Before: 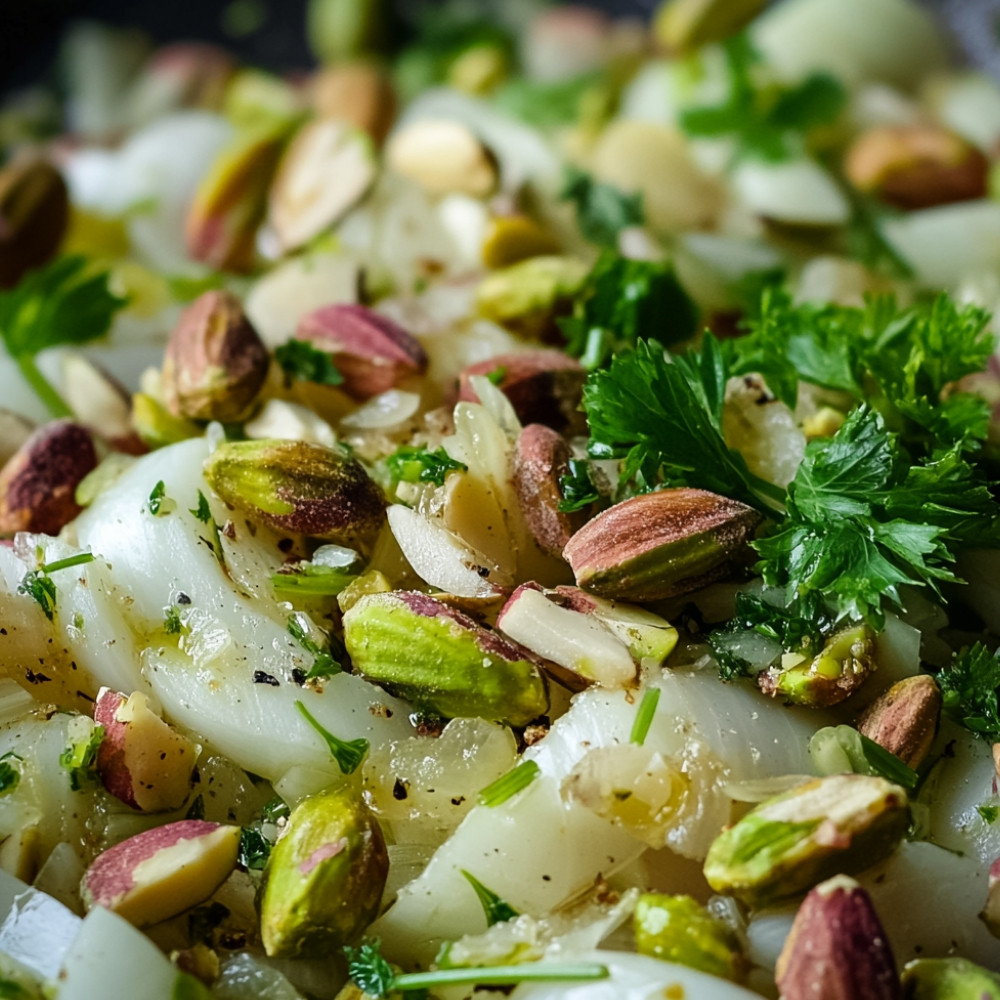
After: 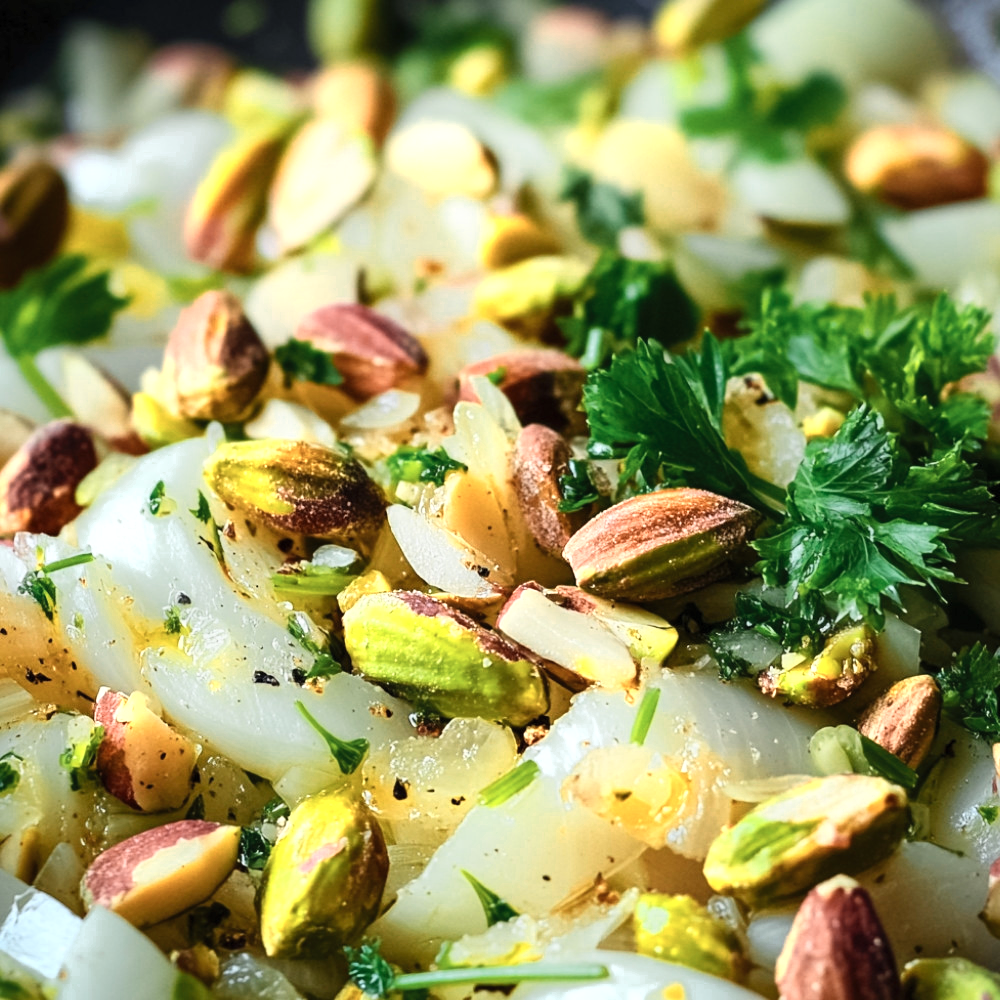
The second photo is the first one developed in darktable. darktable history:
color zones: curves: ch0 [(0.018, 0.548) (0.197, 0.654) (0.425, 0.447) (0.605, 0.658) (0.732, 0.579)]; ch1 [(0.105, 0.531) (0.224, 0.531) (0.386, 0.39) (0.618, 0.456) (0.732, 0.456) (0.956, 0.421)]; ch2 [(0.039, 0.583) (0.215, 0.465) (0.399, 0.544) (0.465, 0.548) (0.614, 0.447) (0.724, 0.43) (0.882, 0.623) (0.956, 0.632)]
contrast brightness saturation: contrast 0.202, brightness 0.168, saturation 0.225
